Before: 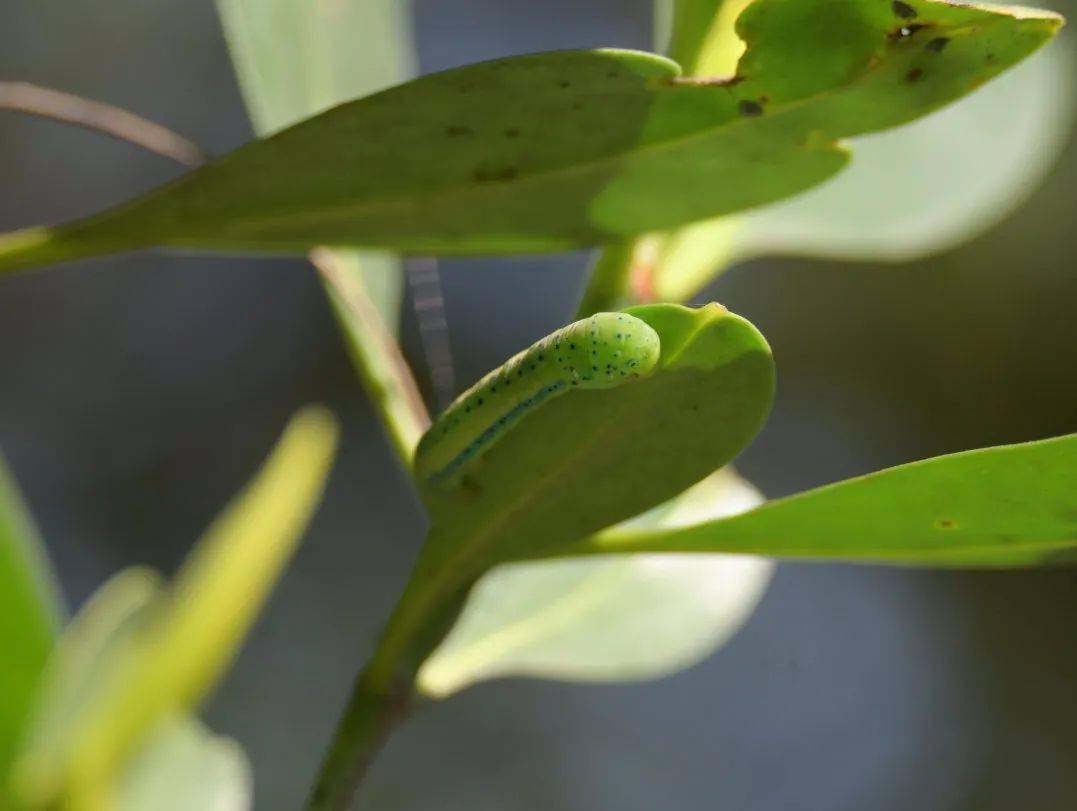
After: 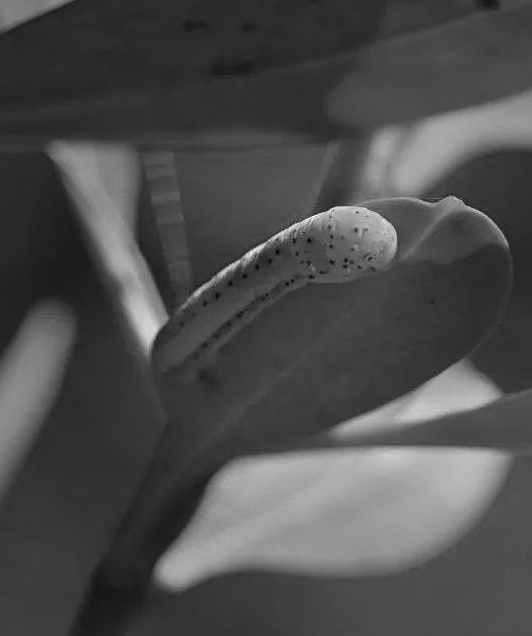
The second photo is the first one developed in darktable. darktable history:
vignetting: fall-off start 31.98%, fall-off radius 33.9%
crop and rotate: angle 0.02°, left 24.469%, top 13.154%, right 26.128%, bottom 8.363%
exposure: exposure 0.227 EV, compensate highlight preservation false
sharpen: on, module defaults
local contrast: mode bilateral grid, contrast 15, coarseness 36, detail 105%, midtone range 0.2
color calibration: output gray [0.25, 0.35, 0.4, 0], illuminant same as pipeline (D50), adaptation XYZ, x 0.346, y 0.359, temperature 5013.25 K
